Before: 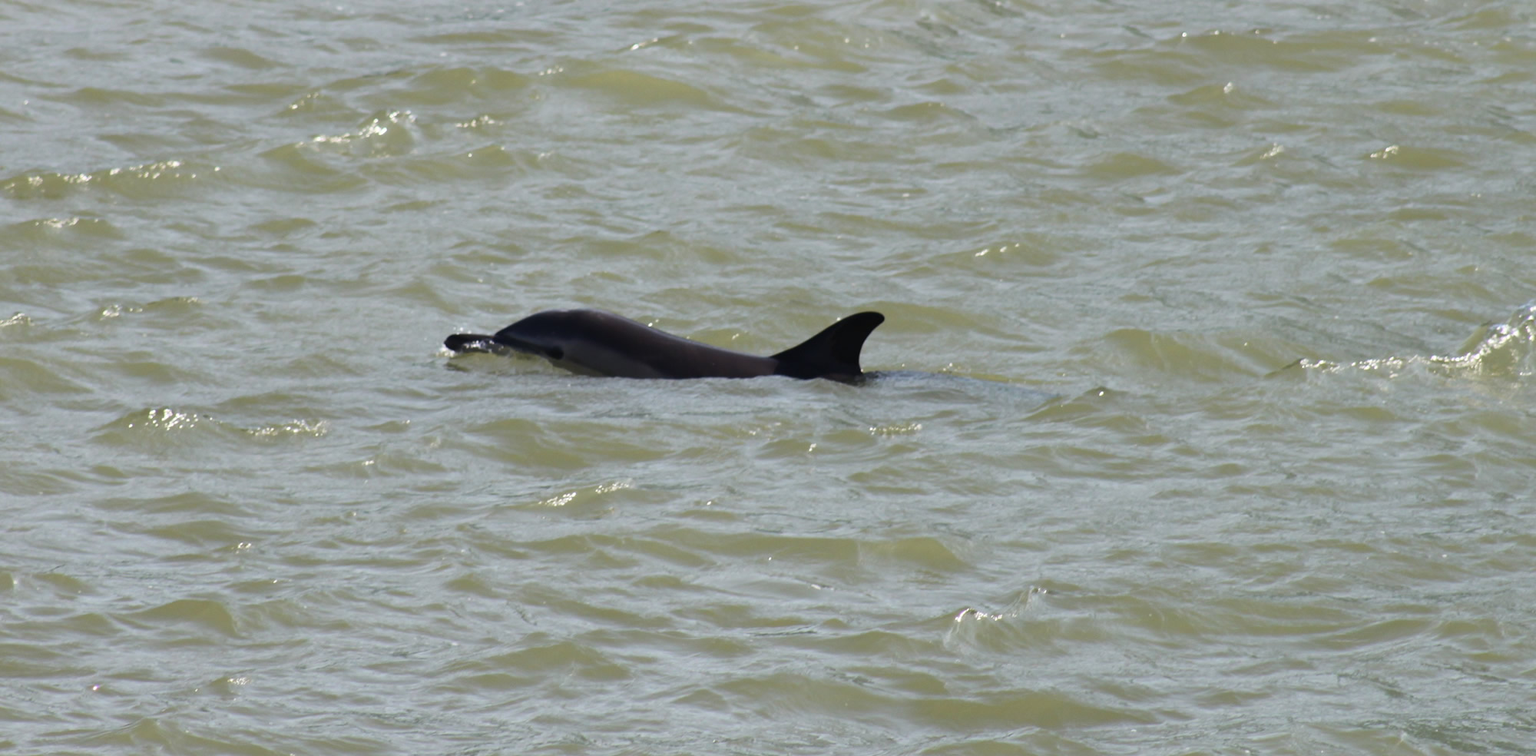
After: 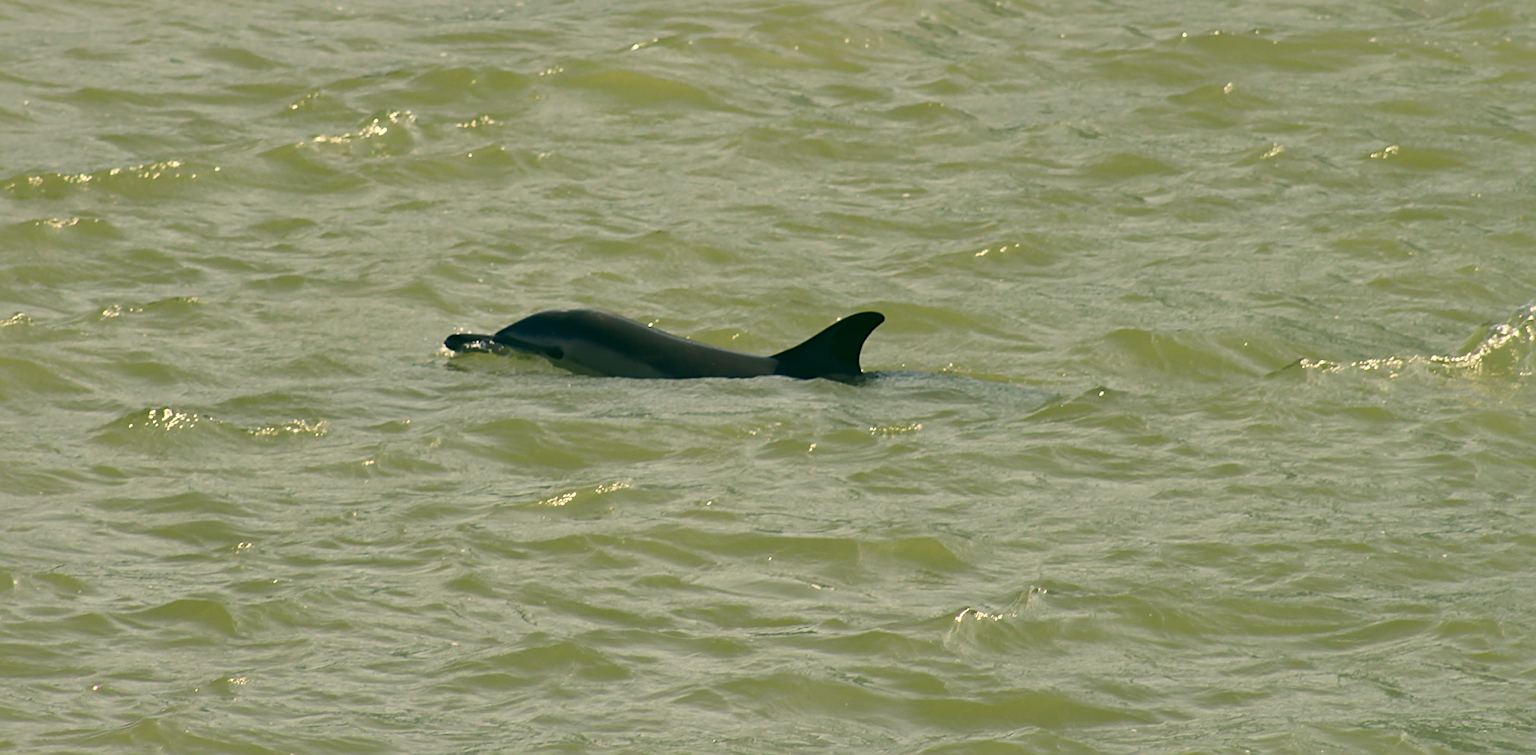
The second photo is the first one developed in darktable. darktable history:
color correction: highlights a* 5.3, highlights b* 24.26, shadows a* -15.58, shadows b* 4.02
shadows and highlights: on, module defaults
sharpen: on, module defaults
